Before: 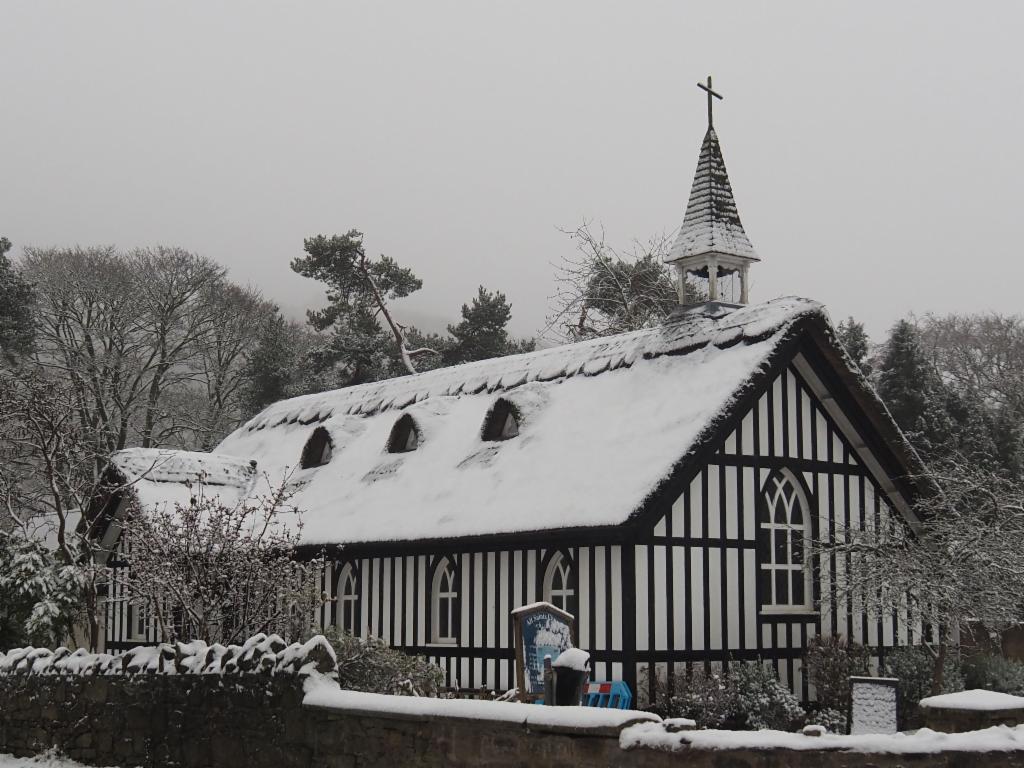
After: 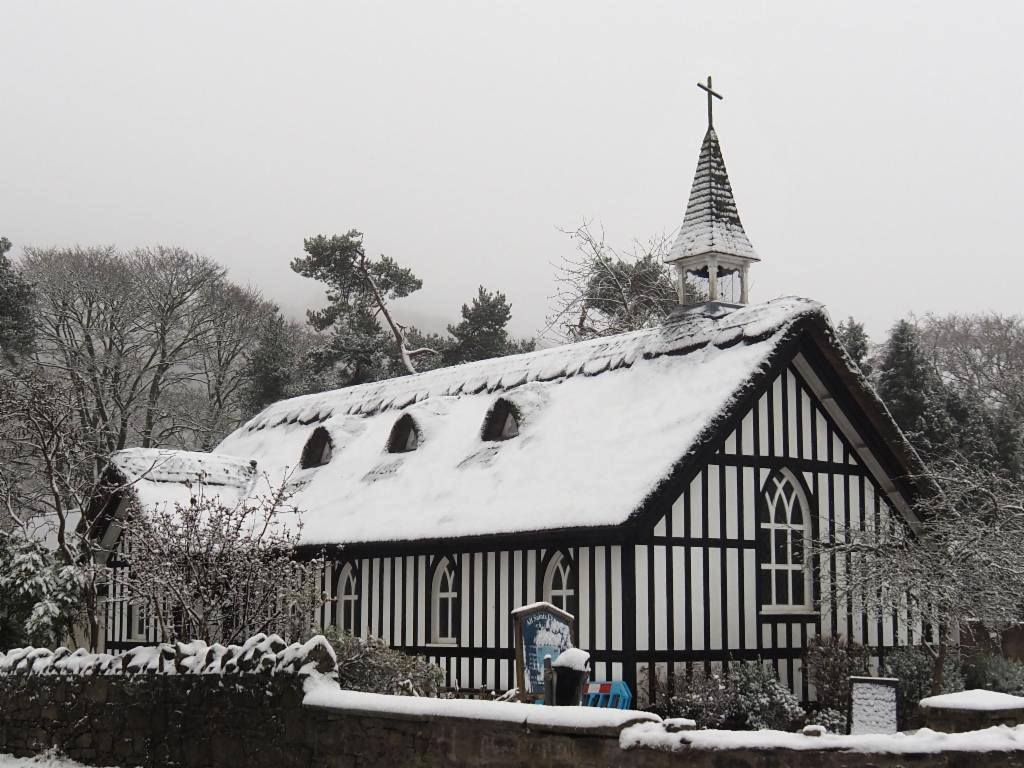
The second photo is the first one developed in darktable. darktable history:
tone equalizer: -8 EV -0.44 EV, -7 EV -0.403 EV, -6 EV -0.306 EV, -5 EV -0.236 EV, -3 EV 0.223 EV, -2 EV 0.331 EV, -1 EV 0.412 EV, +0 EV 0.444 EV
